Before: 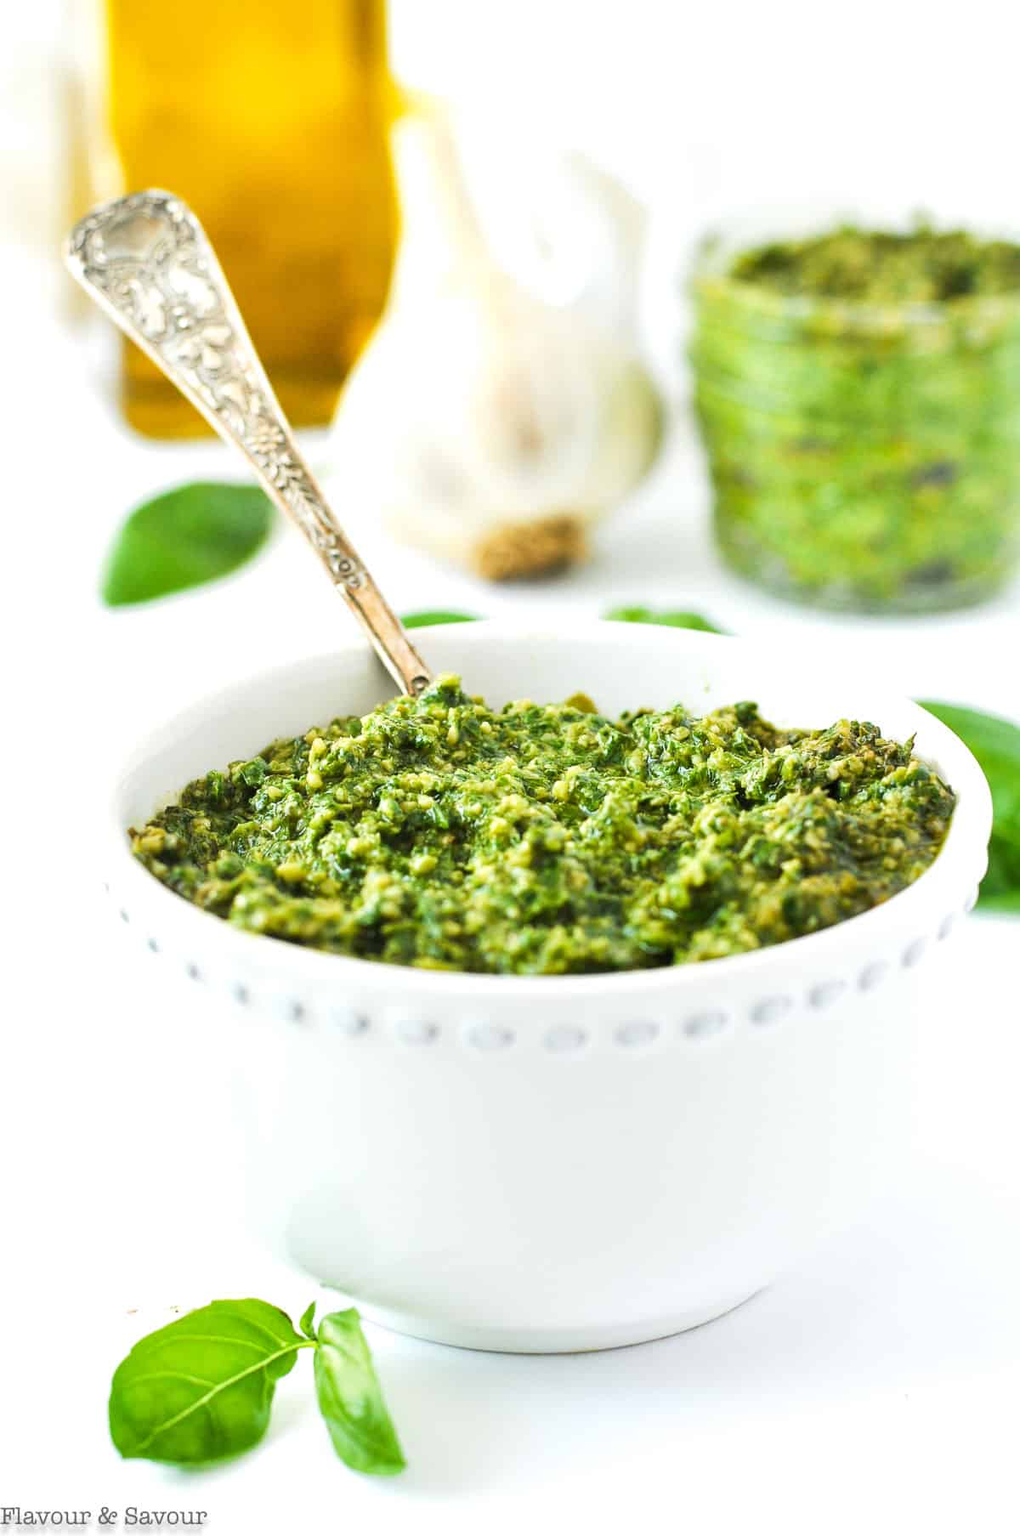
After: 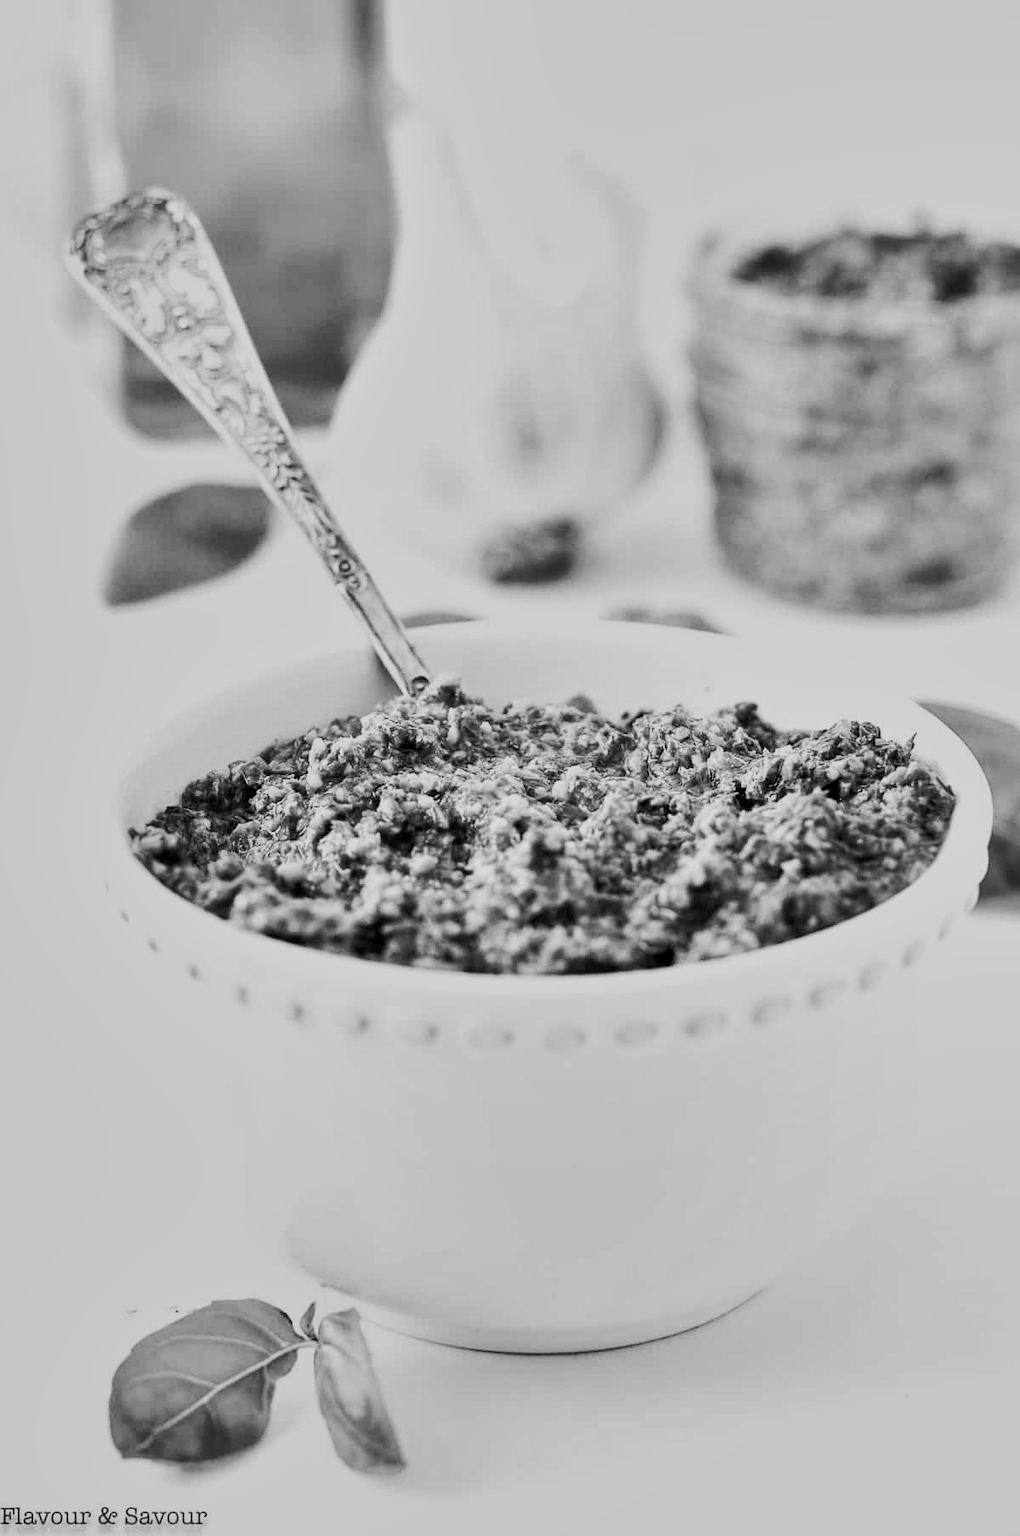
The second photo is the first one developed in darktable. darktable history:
filmic rgb: black relative exposure -7.5 EV, white relative exposure 5 EV, hardness 3.31, contrast 1.3, contrast in shadows safe
monochrome: a 30.25, b 92.03
local contrast: highlights 100%, shadows 100%, detail 120%, midtone range 0.2
shadows and highlights: radius 133.83, soften with gaussian
